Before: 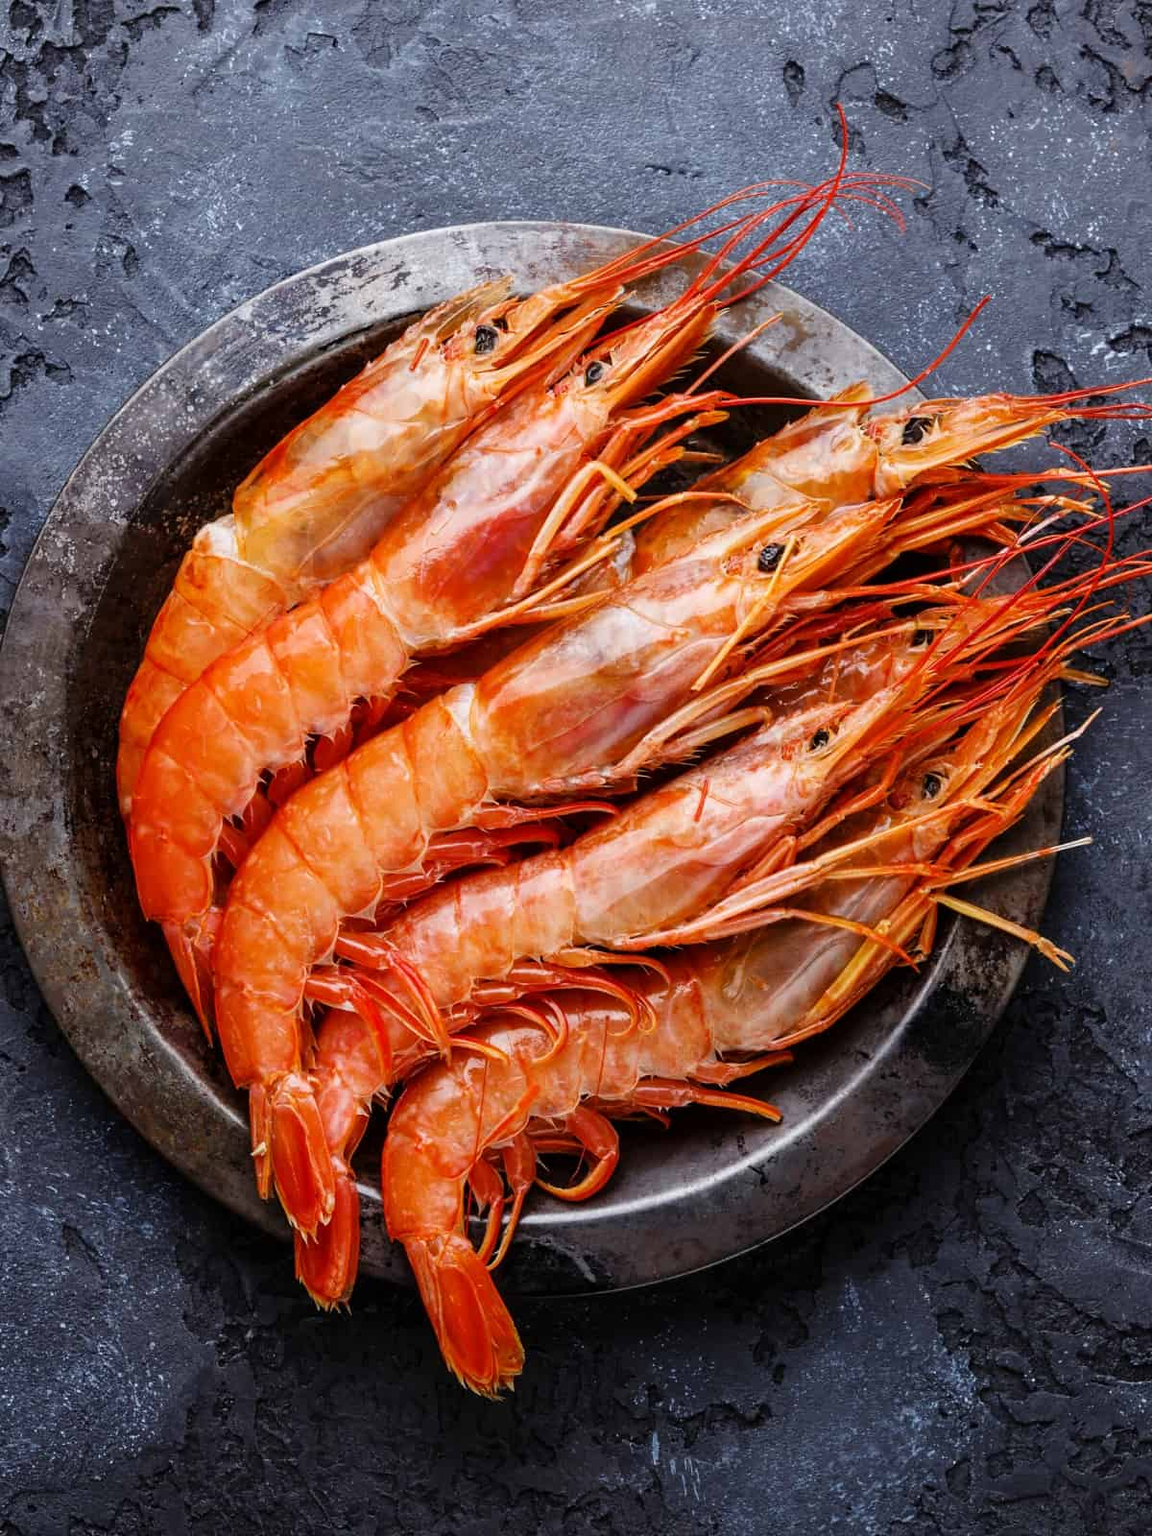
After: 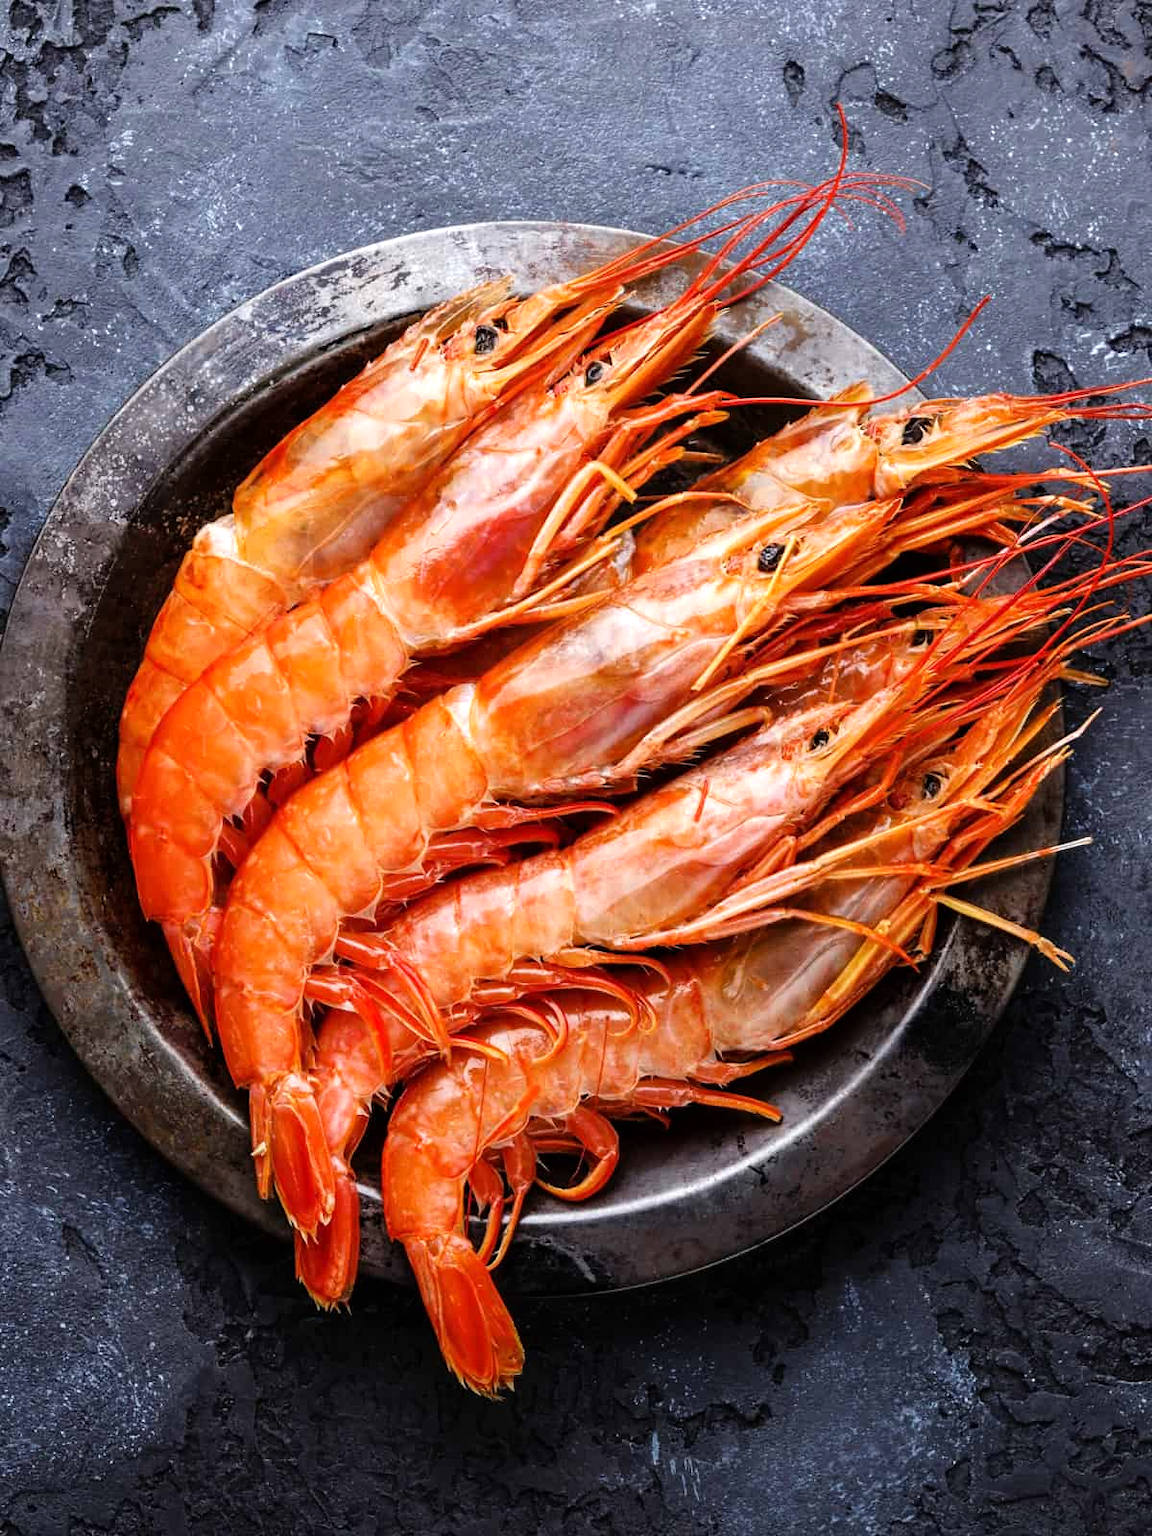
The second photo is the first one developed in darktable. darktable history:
tone equalizer: -8 EV -0.45 EV, -7 EV -0.424 EV, -6 EV -0.309 EV, -5 EV -0.195 EV, -3 EV 0.234 EV, -2 EV 0.342 EV, -1 EV 0.388 EV, +0 EV 0.411 EV, mask exposure compensation -0.508 EV
